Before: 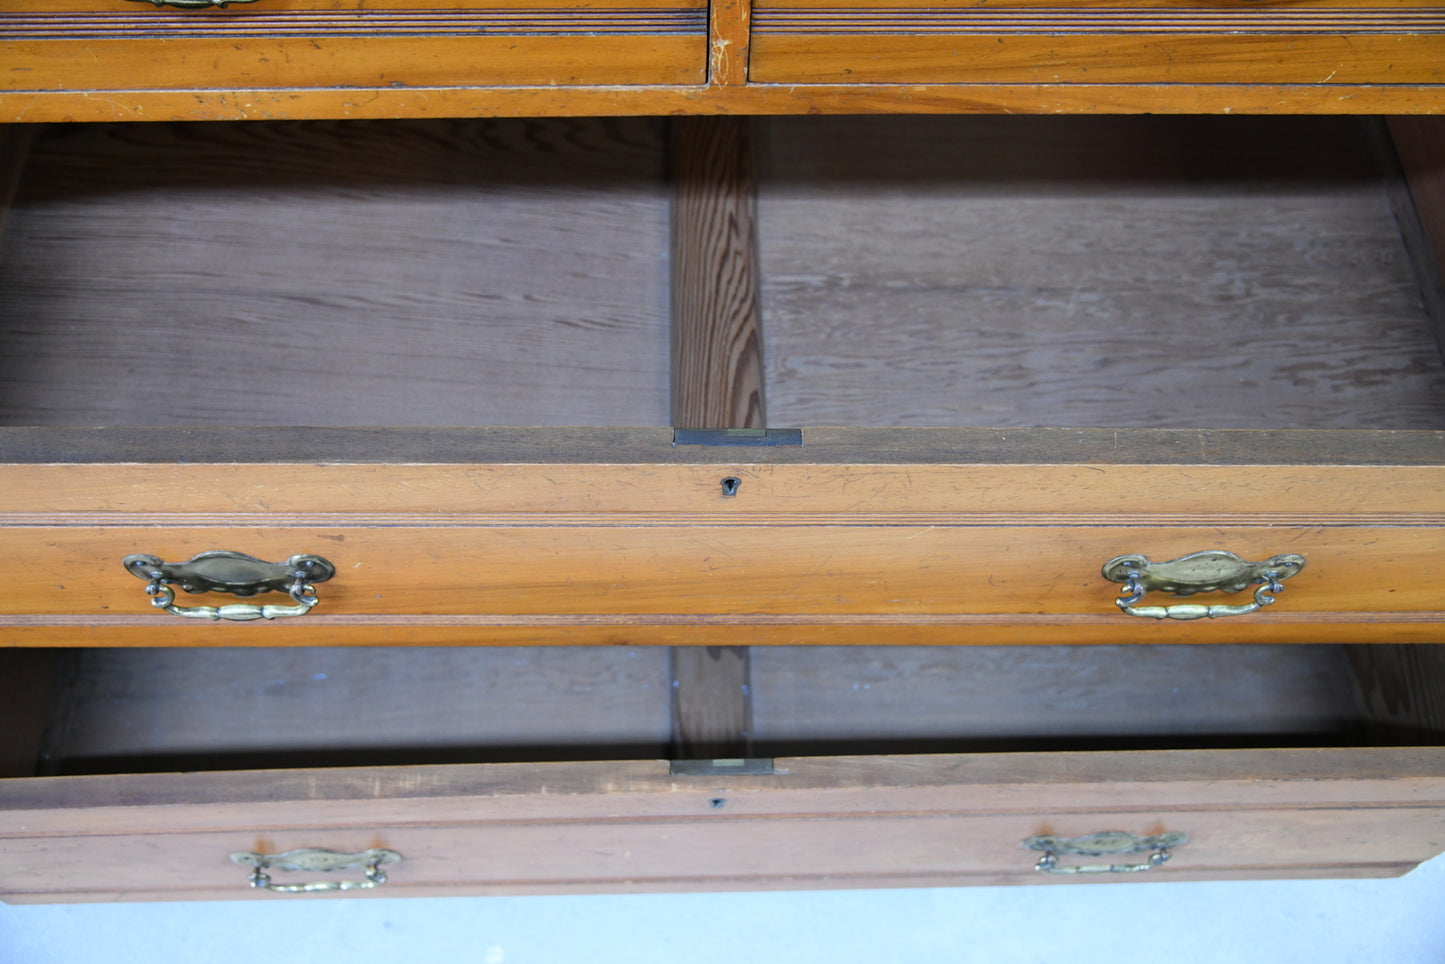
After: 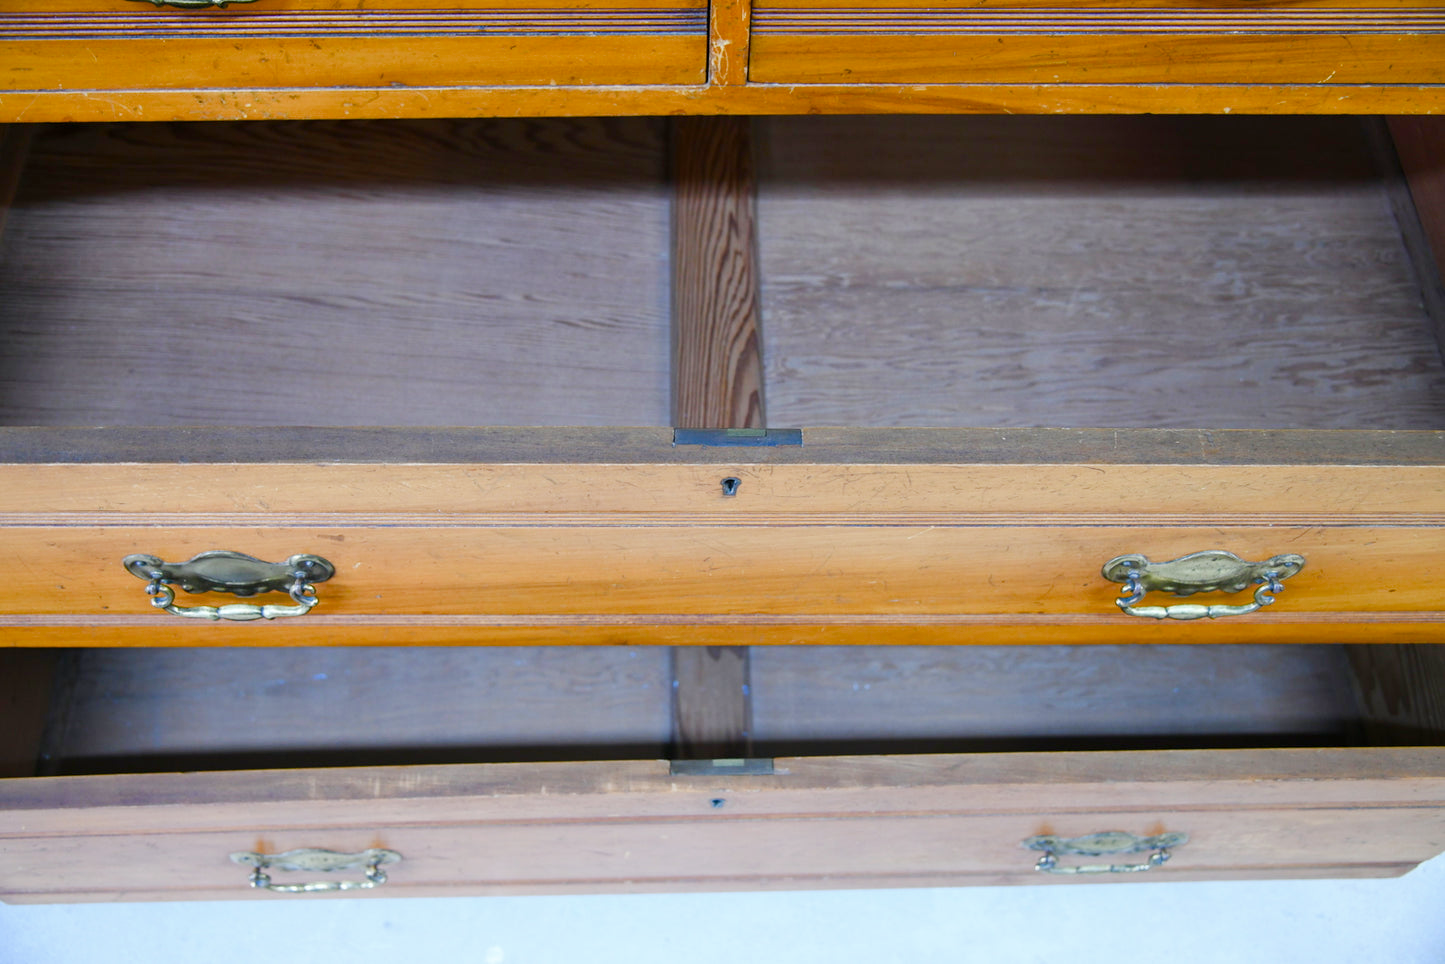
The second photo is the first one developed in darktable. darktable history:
base curve: curves: ch0 [(0, 0) (0.472, 0.508) (1, 1)], preserve colors none
exposure: exposure 0.014 EV, compensate exposure bias true, compensate highlight preservation false
color balance rgb: perceptual saturation grading › global saturation 0.243%, perceptual saturation grading › highlights -29.748%, perceptual saturation grading › mid-tones 29.234%, perceptual saturation grading › shadows 59.017%, perceptual brilliance grading › global brilliance 2.587%, perceptual brilliance grading › highlights -2.881%, perceptual brilliance grading › shadows 2.97%, global vibrance 21.441%
